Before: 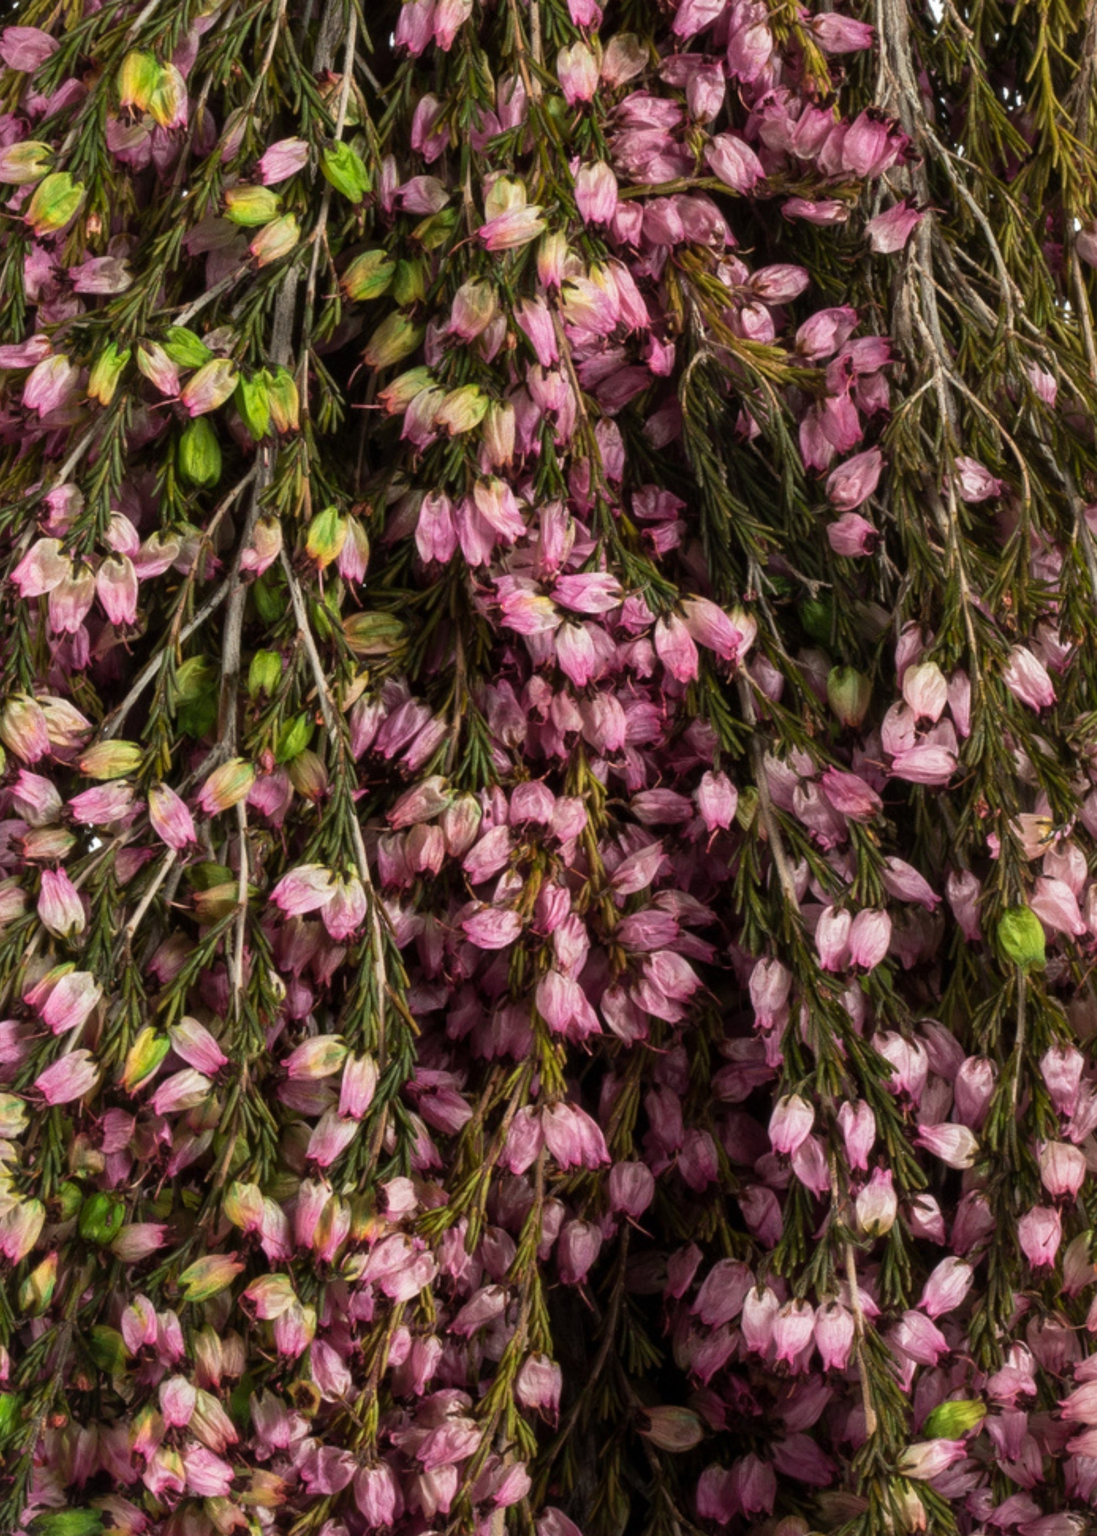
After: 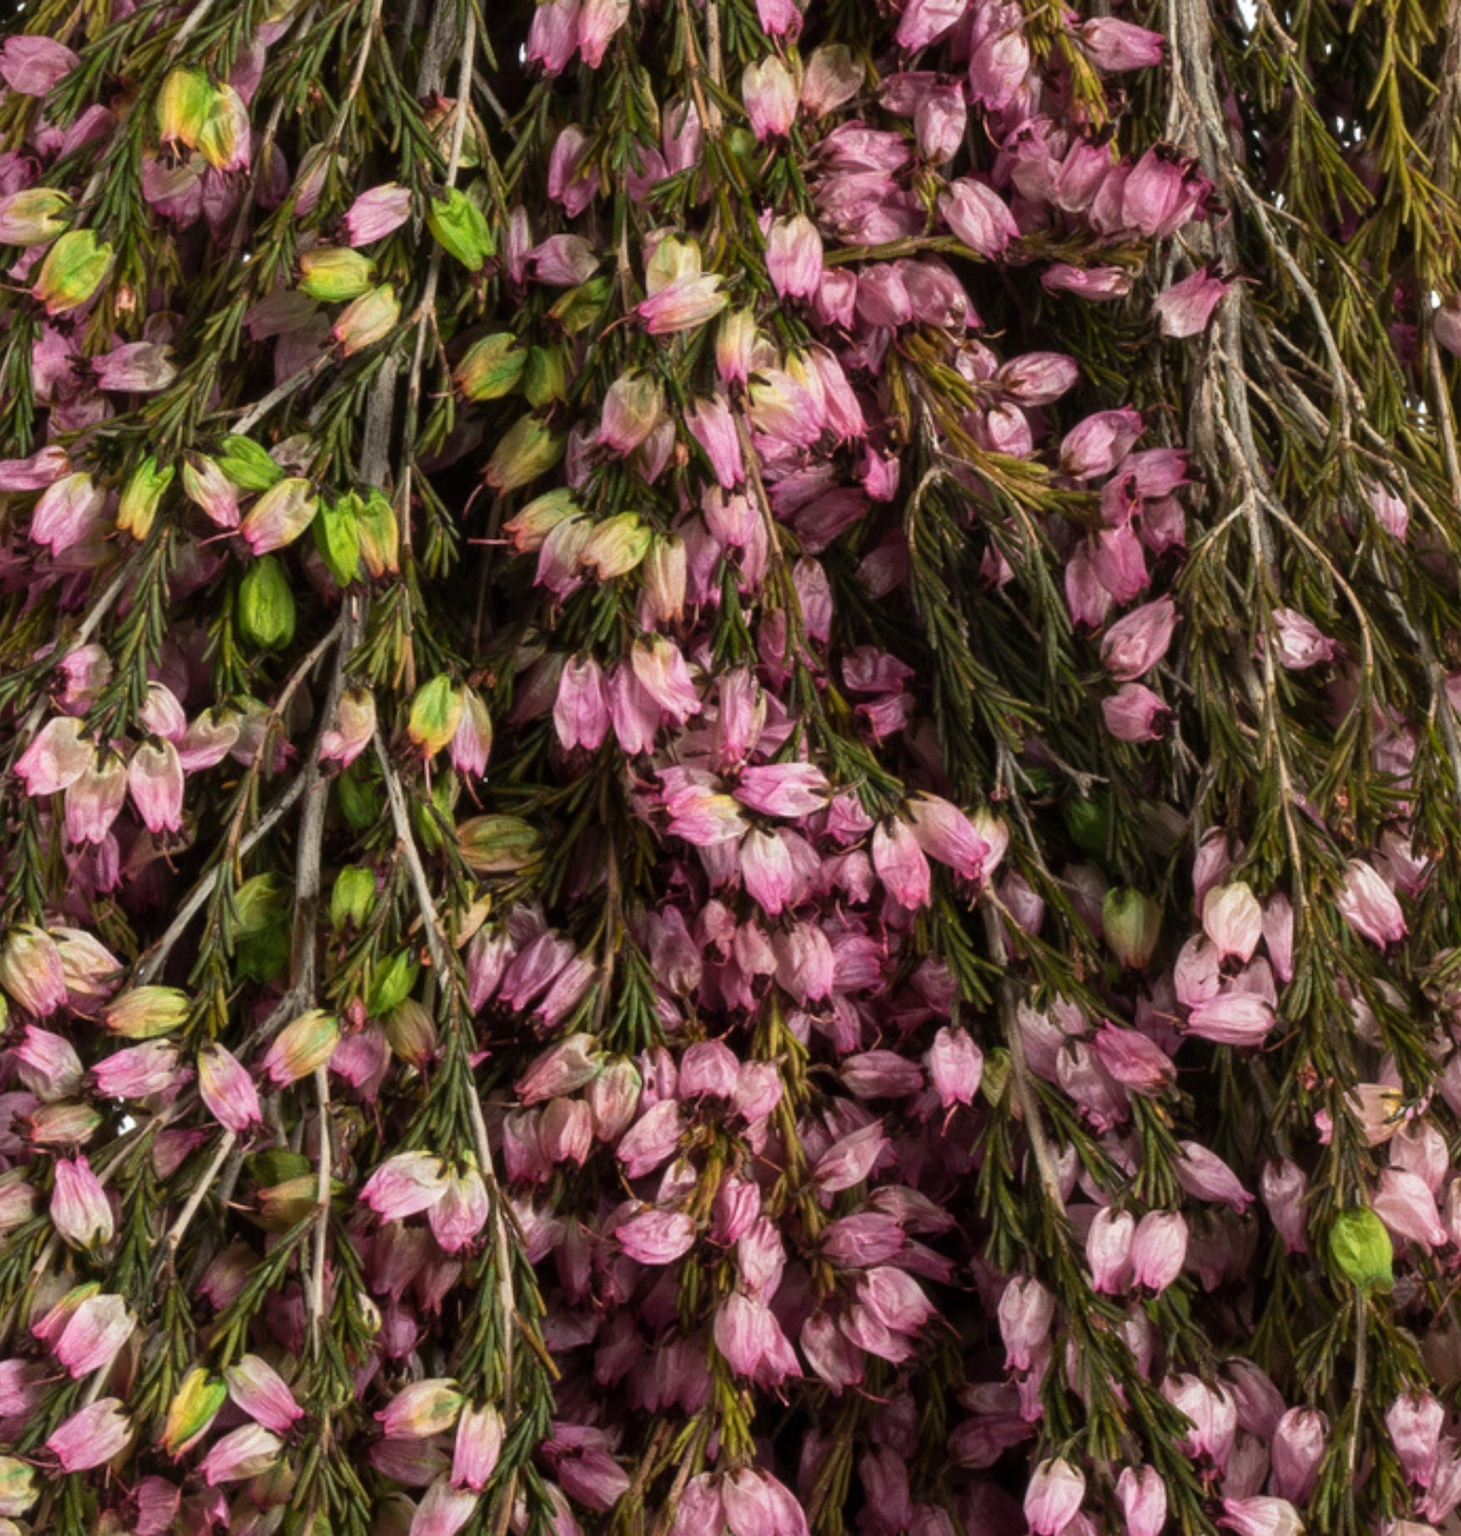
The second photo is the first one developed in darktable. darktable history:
color calibration: illuminant same as pipeline (D50), adaptation none (bypass), x 0.333, y 0.334, temperature 5021.14 K, gamut compression 1.65
crop: bottom 24.927%
levels: mode automatic
